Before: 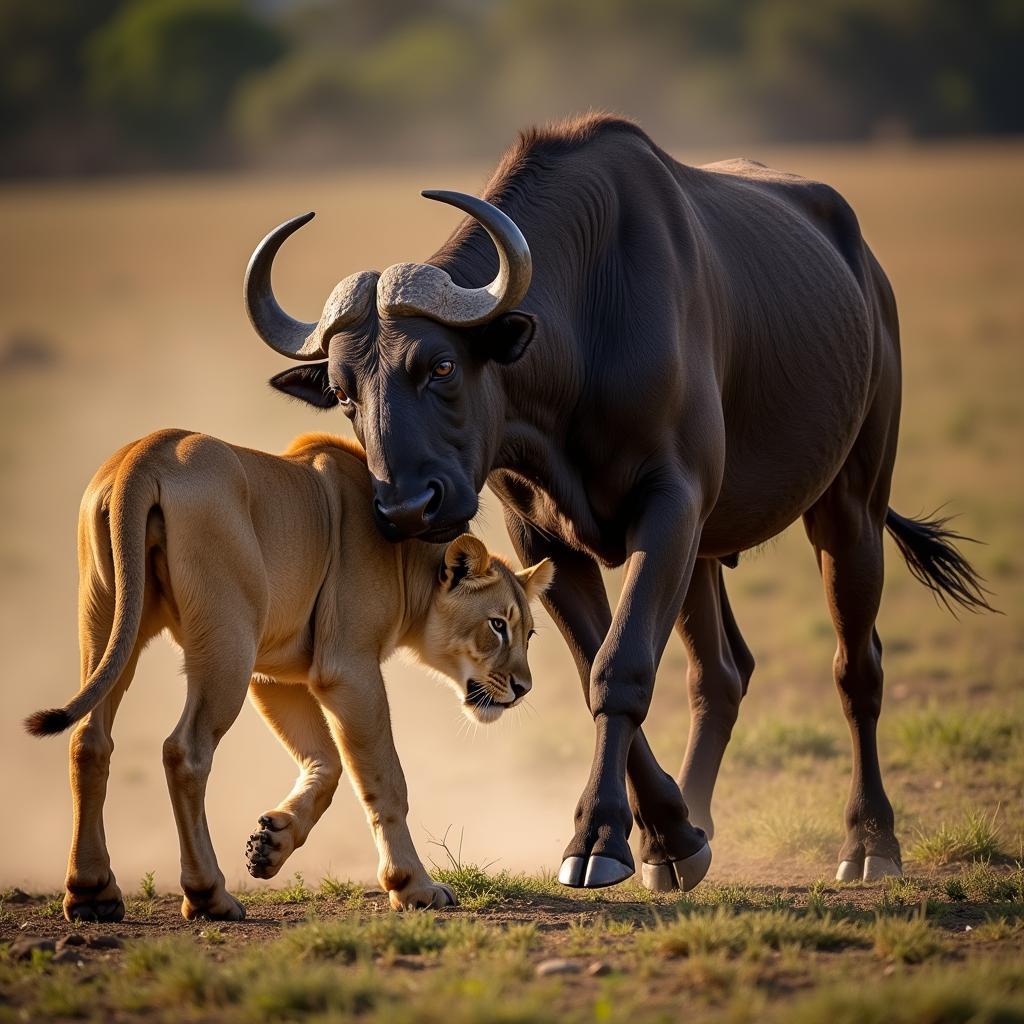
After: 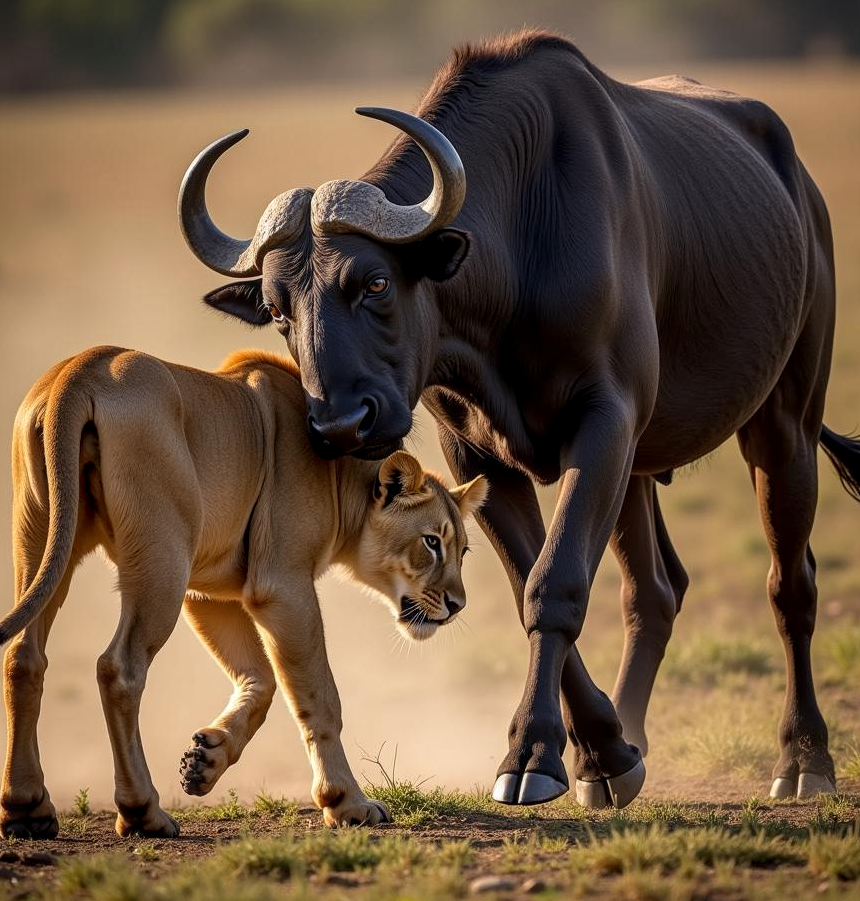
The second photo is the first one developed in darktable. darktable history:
crop: left 6.461%, top 8.176%, right 9.55%, bottom 3.825%
local contrast: on, module defaults
